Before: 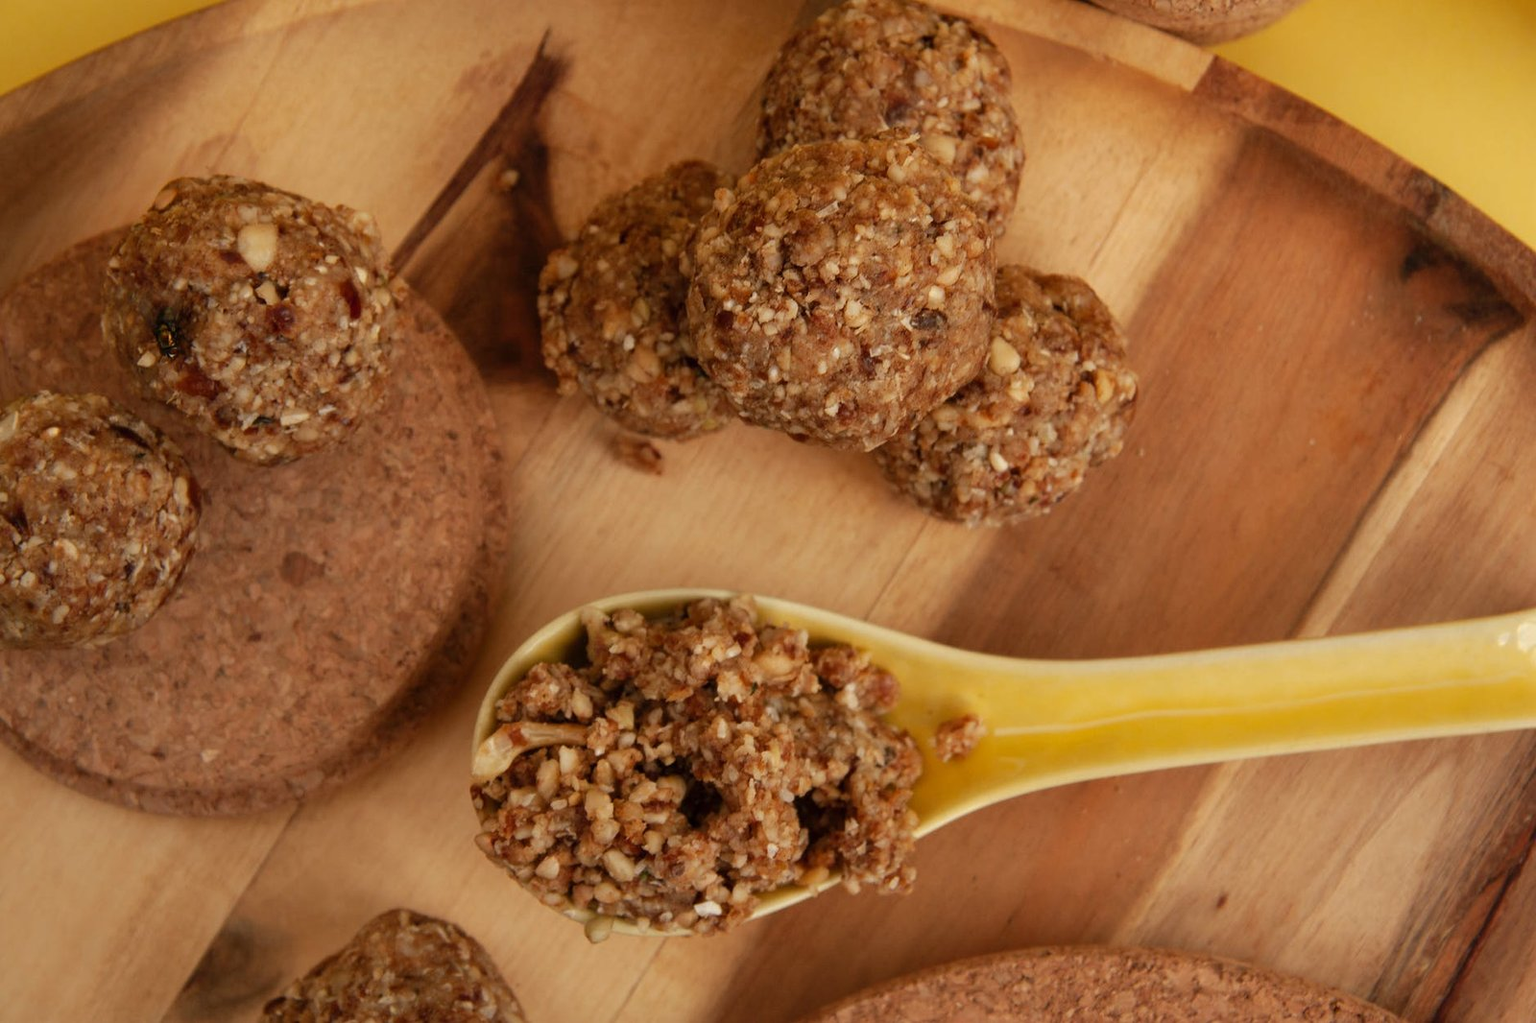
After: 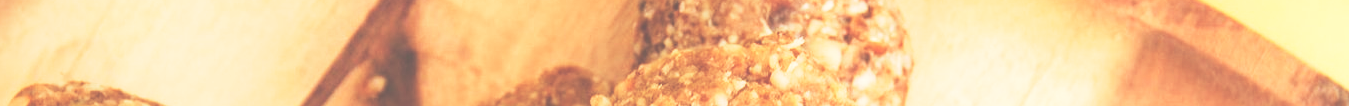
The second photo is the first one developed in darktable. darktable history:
crop and rotate: left 9.644%, top 9.491%, right 6.021%, bottom 80.509%
rgb levels: levels [[0.01, 0.419, 0.839], [0, 0.5, 1], [0, 0.5, 1]]
exposure: black level correction -0.023, exposure 1.397 EV, compensate highlight preservation false
base curve: curves: ch0 [(0, 0) (0.088, 0.125) (0.176, 0.251) (0.354, 0.501) (0.613, 0.749) (1, 0.877)], preserve colors none
